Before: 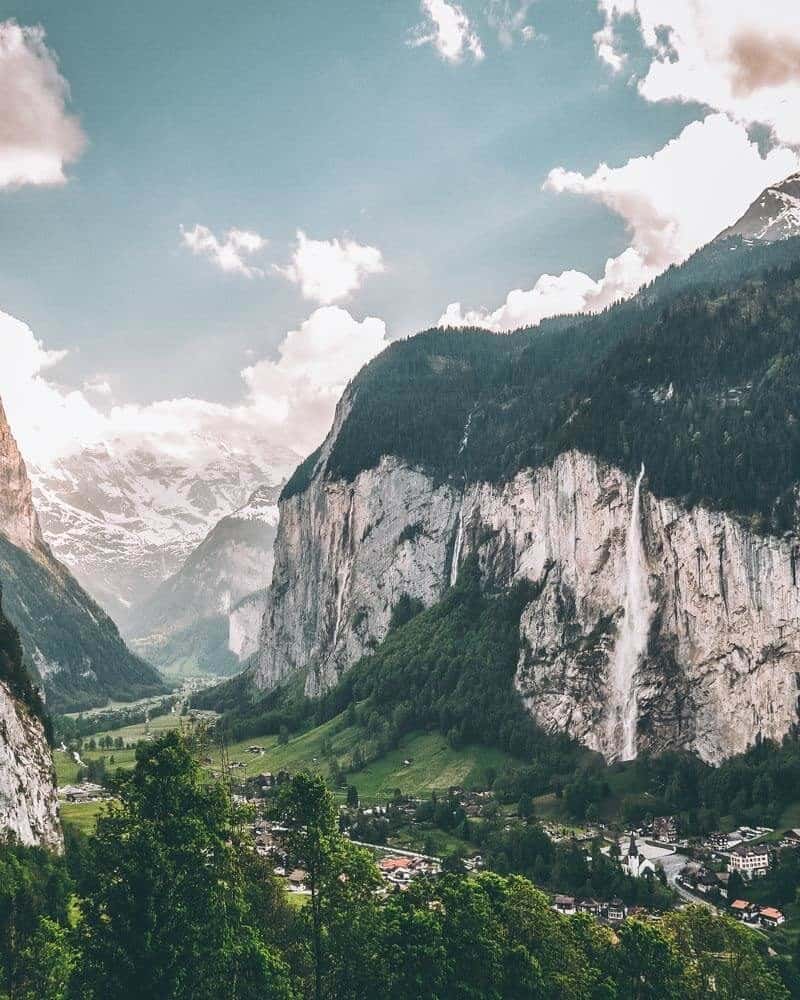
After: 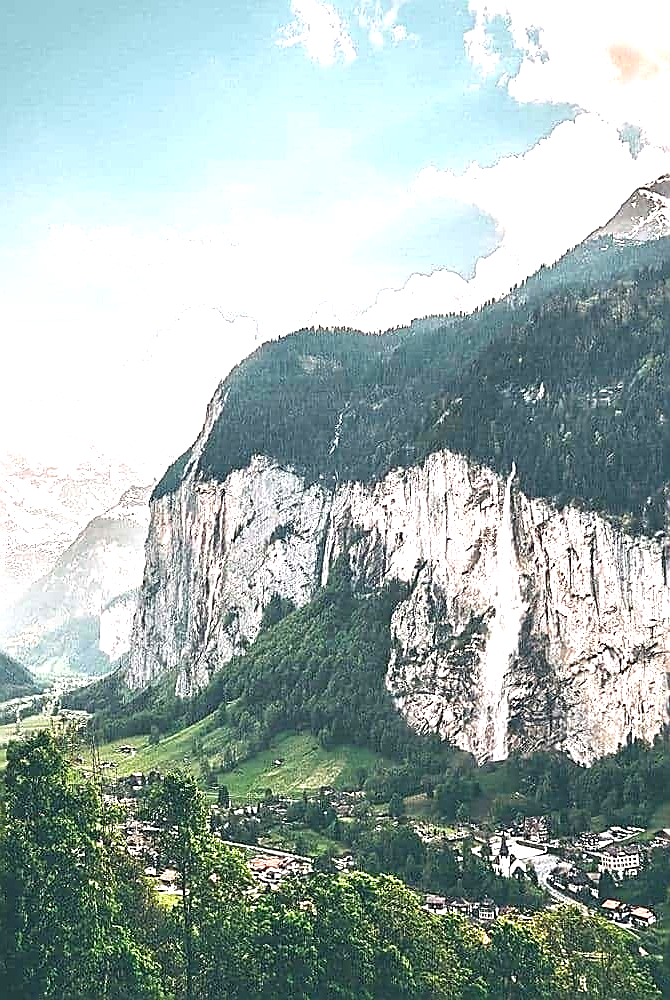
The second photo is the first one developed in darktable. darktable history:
crop: left 16.145%
sharpen: radius 1.685, amount 1.294
exposure: black level correction 0, exposure 1.1 EV, compensate exposure bias true, compensate highlight preservation false
